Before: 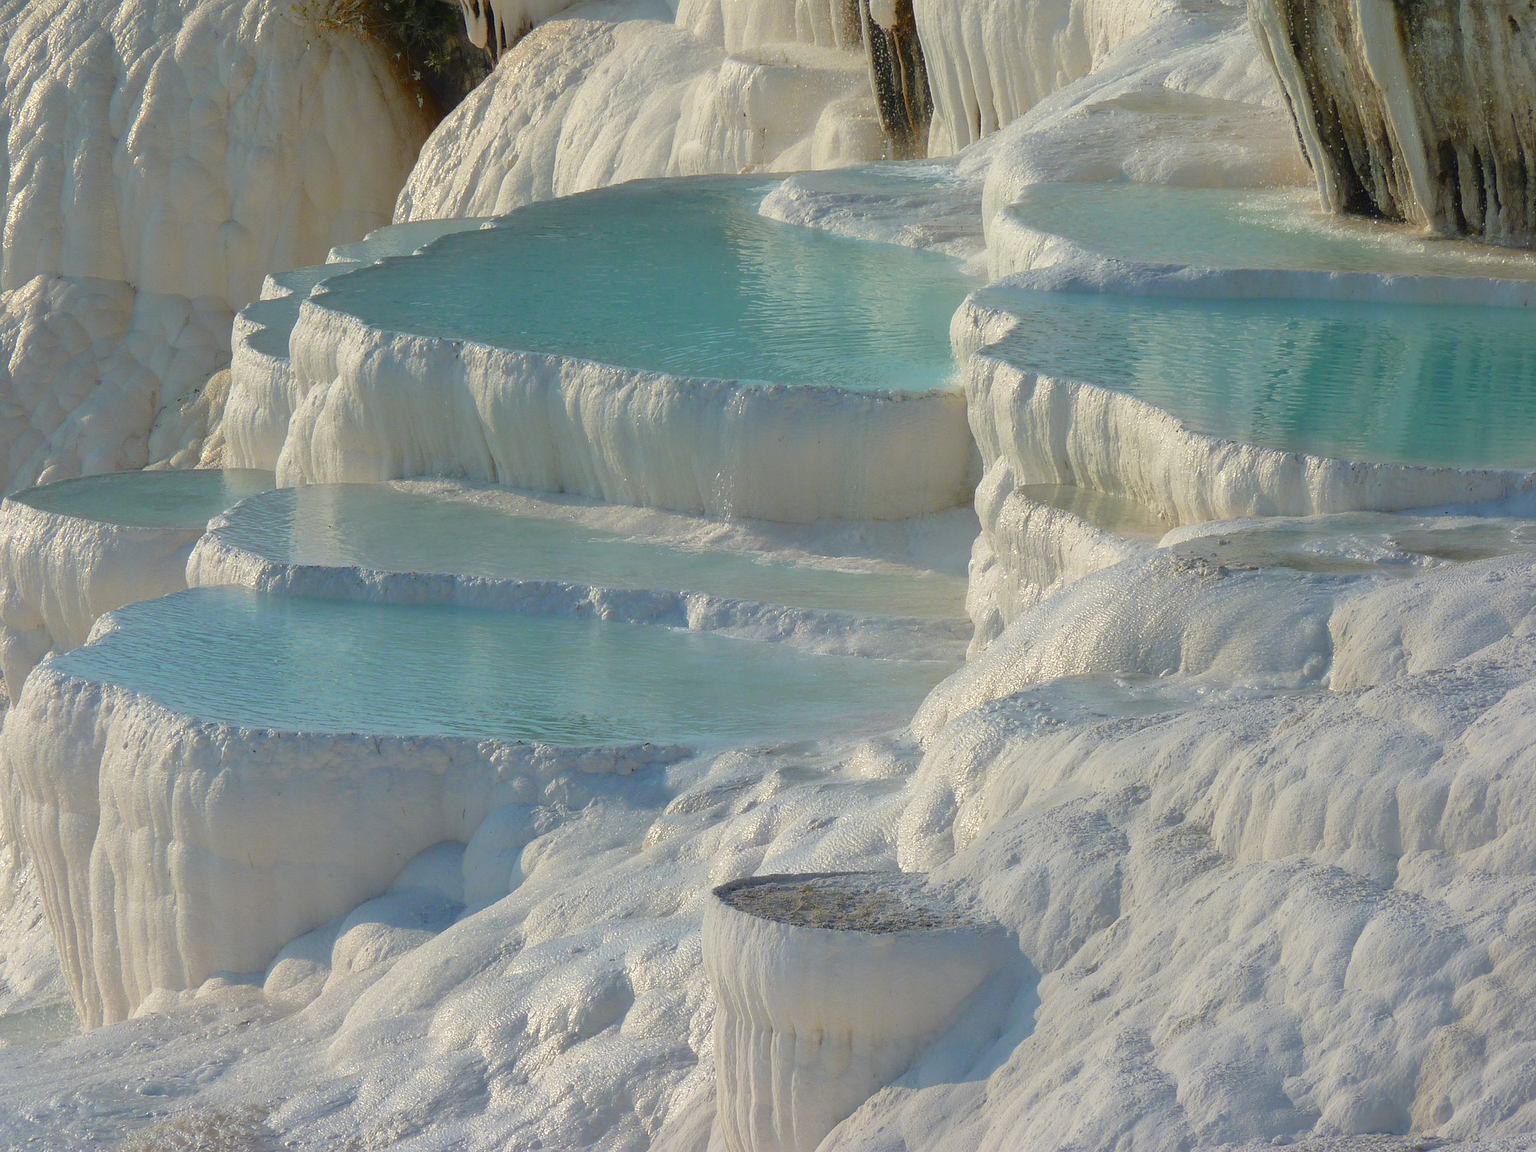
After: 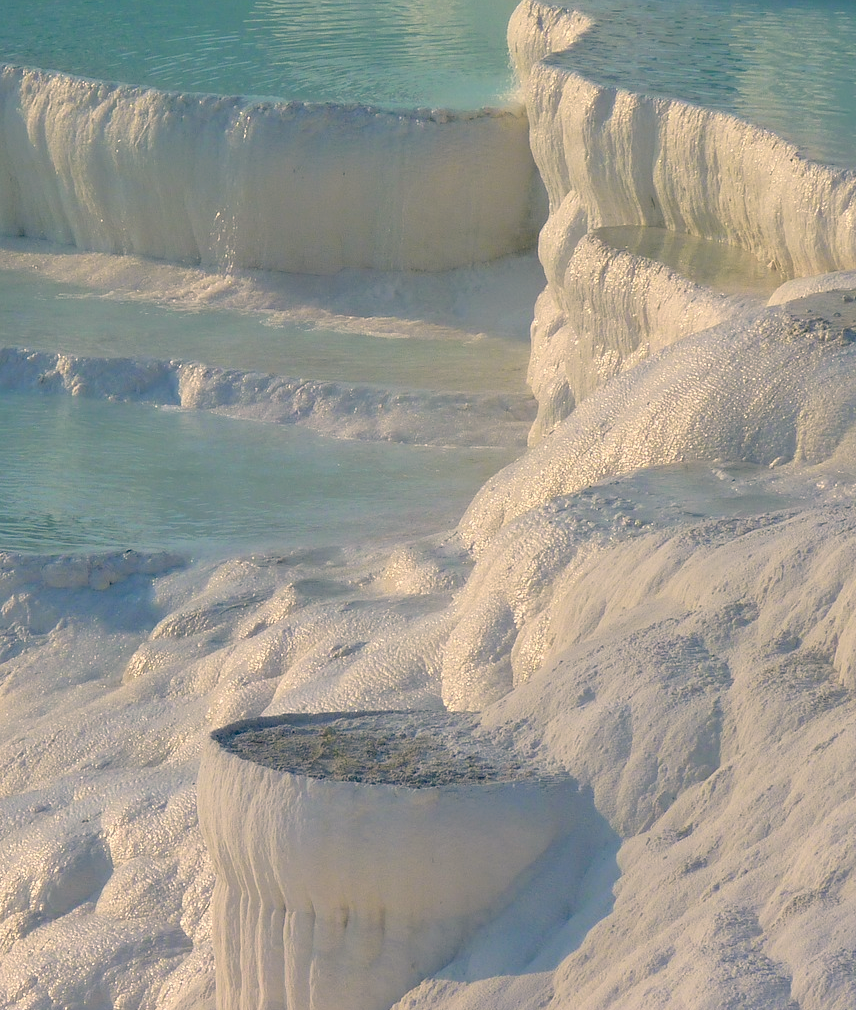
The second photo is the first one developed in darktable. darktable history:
crop: left 35.424%, top 26.377%, right 19.95%, bottom 3.433%
color correction: highlights a* 10.36, highlights b* 14.31, shadows a* -9.89, shadows b* -14.94
